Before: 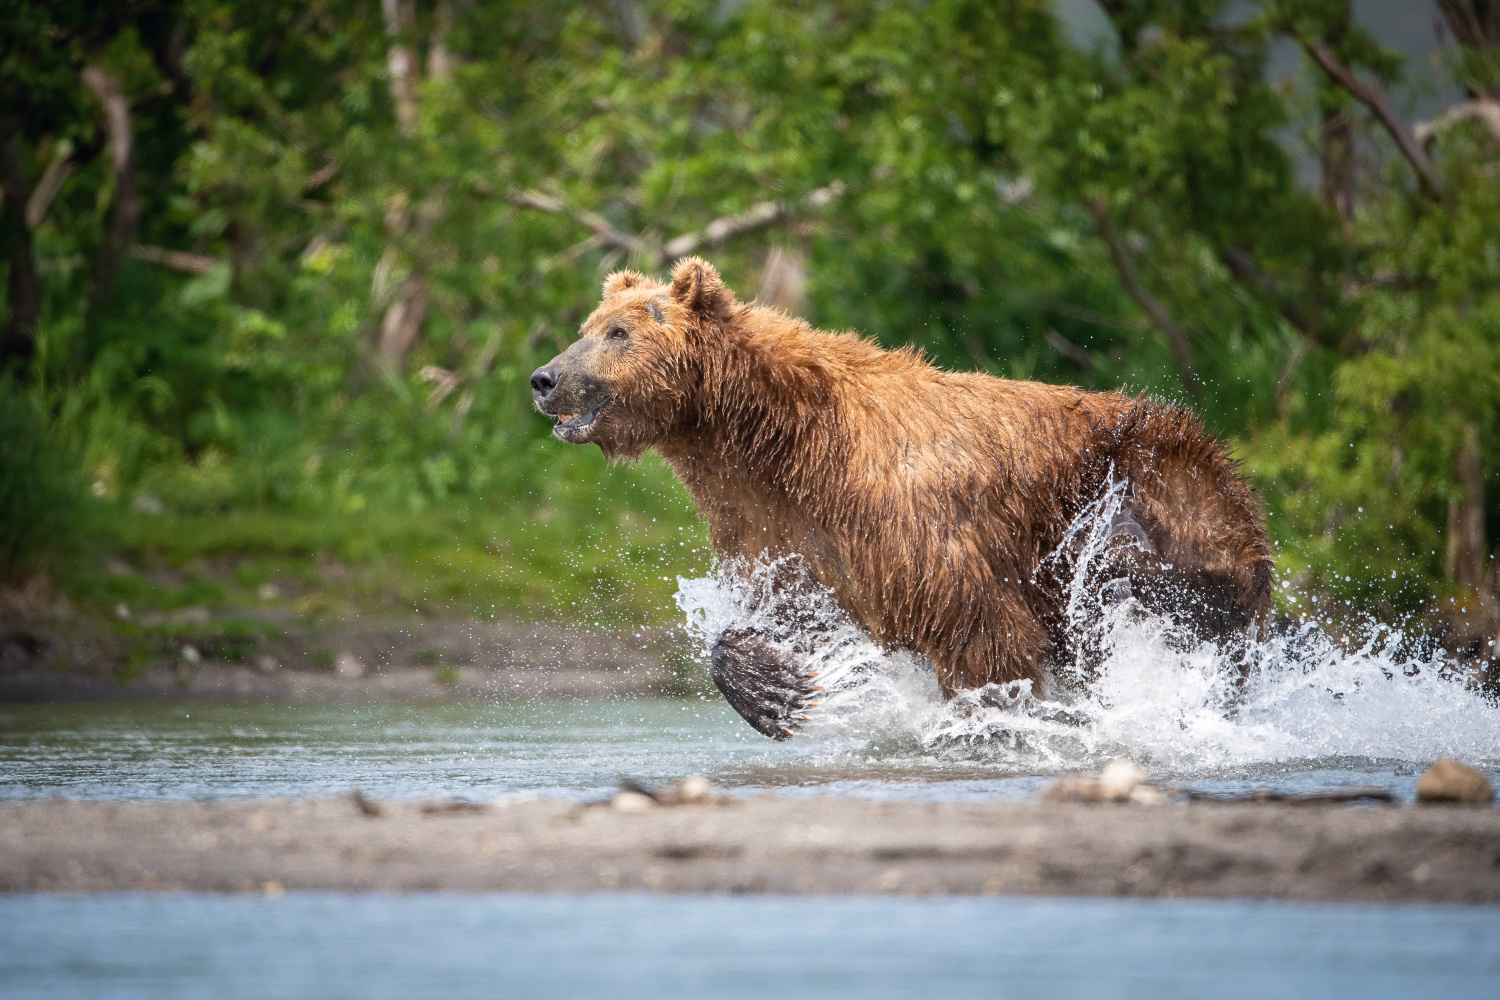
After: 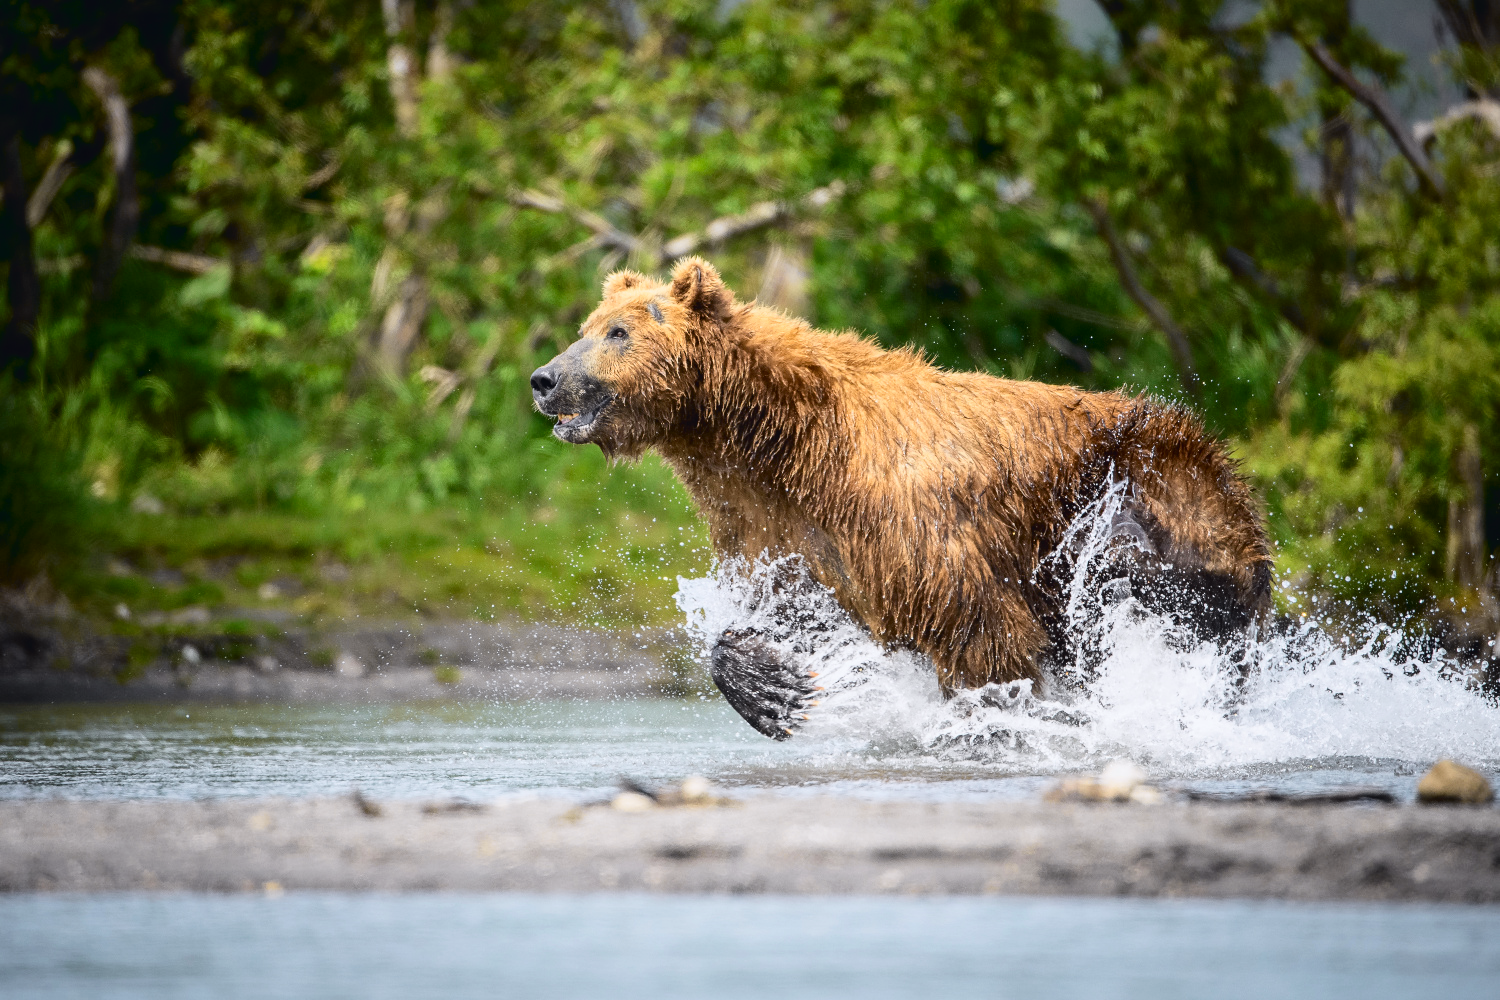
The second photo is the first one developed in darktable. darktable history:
tone curve: curves: ch0 [(0, 0.023) (0.104, 0.058) (0.21, 0.162) (0.469, 0.524) (0.579, 0.65) (0.725, 0.8) (0.858, 0.903) (1, 0.974)]; ch1 [(0, 0) (0.414, 0.395) (0.447, 0.447) (0.502, 0.501) (0.521, 0.512) (0.566, 0.566) (0.618, 0.61) (0.654, 0.642) (1, 1)]; ch2 [(0, 0) (0.369, 0.388) (0.437, 0.453) (0.492, 0.485) (0.524, 0.508) (0.553, 0.566) (0.583, 0.608) (1, 1)], color space Lab, independent channels, preserve colors none
